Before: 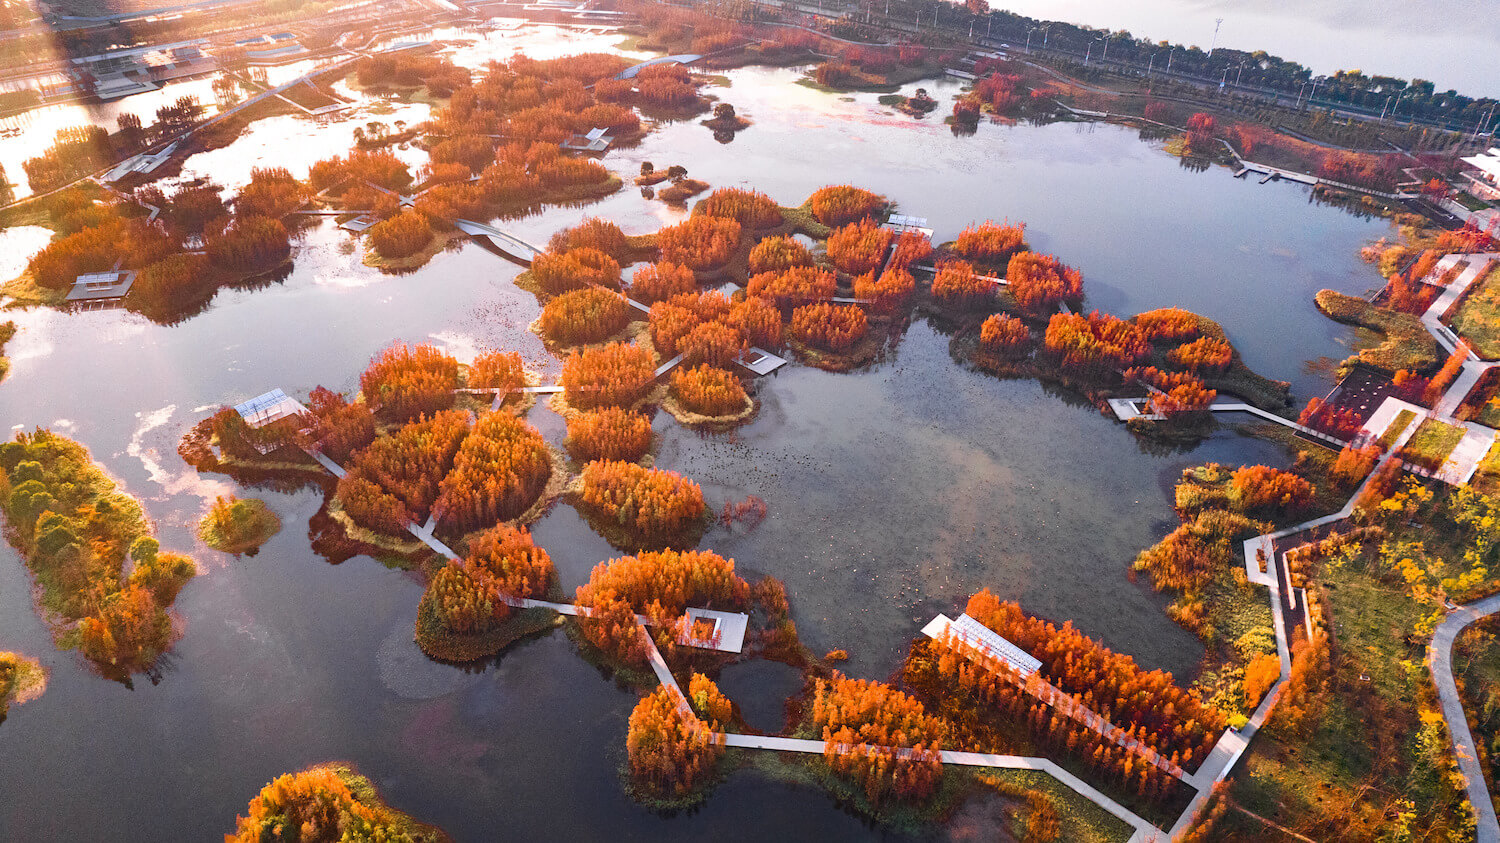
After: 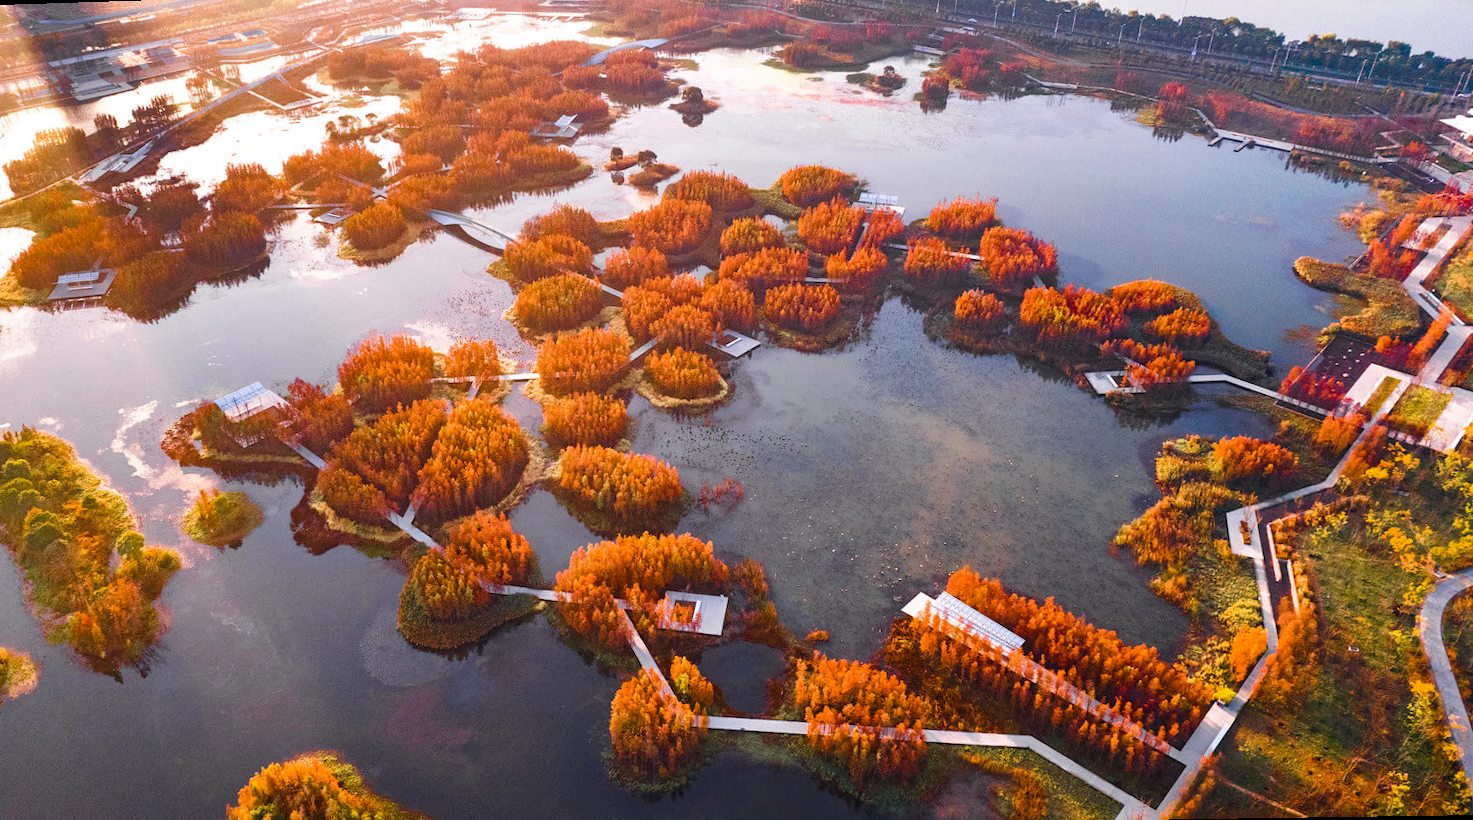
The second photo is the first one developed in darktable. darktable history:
color balance rgb: linear chroma grading › shadows 19.44%, linear chroma grading › highlights 3.42%, linear chroma grading › mid-tones 10.16%
rotate and perspective: rotation -1.32°, lens shift (horizontal) -0.031, crop left 0.015, crop right 0.985, crop top 0.047, crop bottom 0.982
